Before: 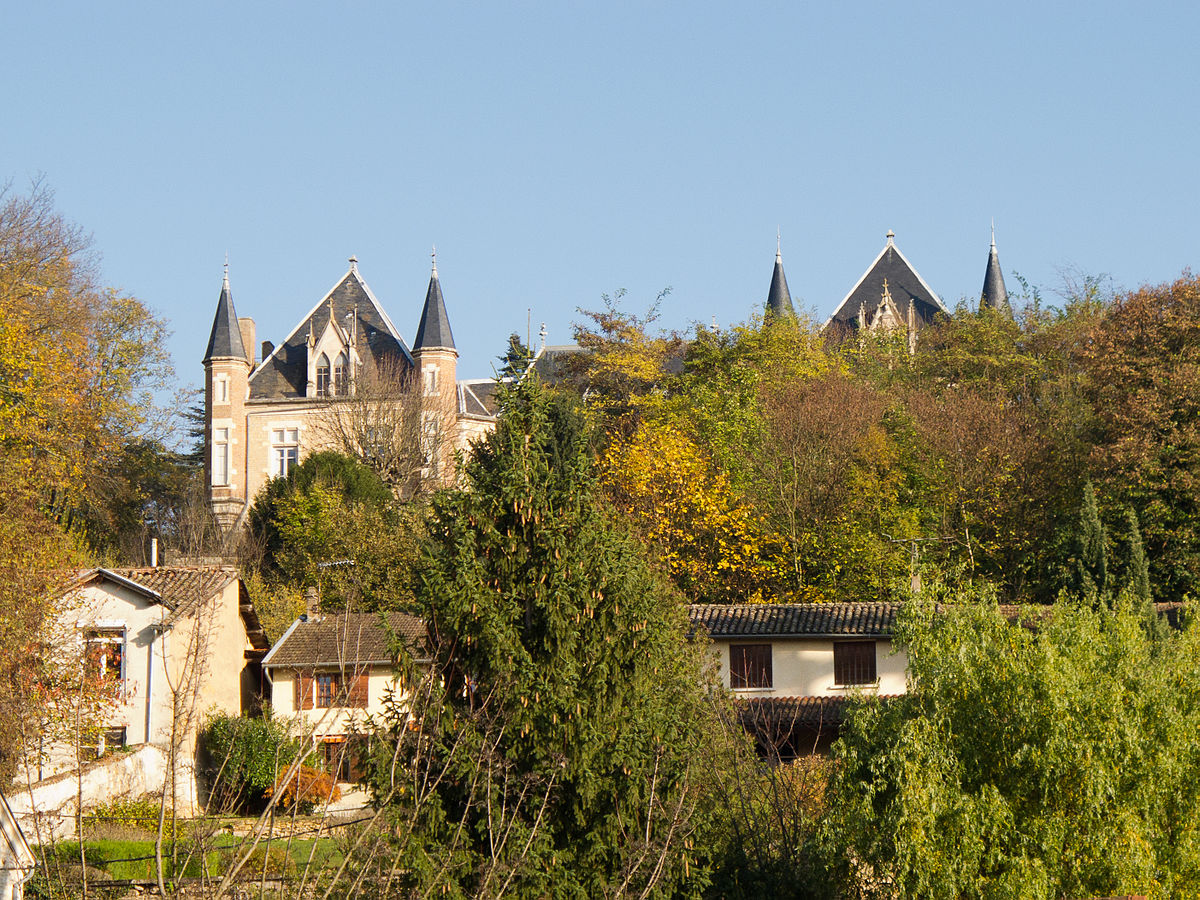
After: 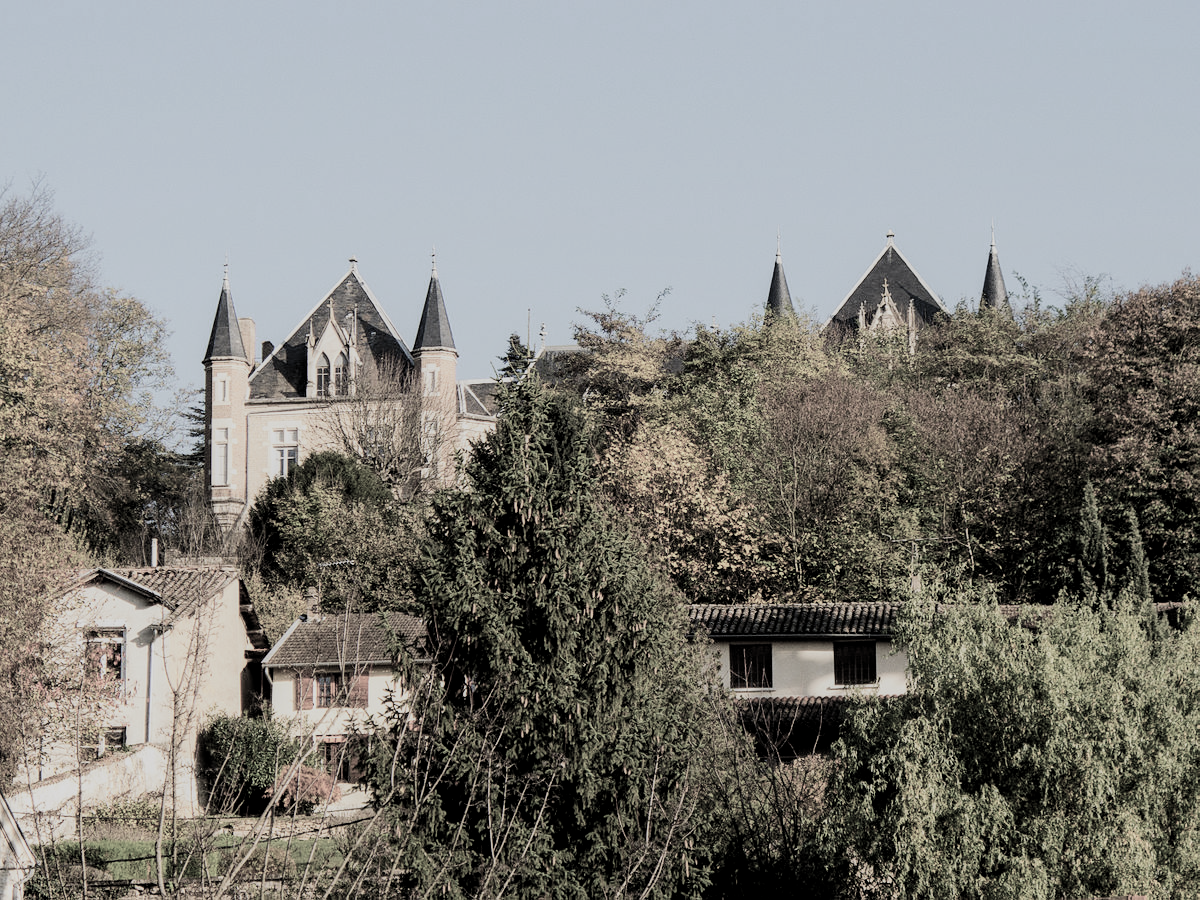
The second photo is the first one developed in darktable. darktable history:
local contrast: highlights 63%, shadows 103%, detail 106%, midtone range 0.522
filmic rgb: black relative exposure -5.15 EV, white relative exposure 3.96 EV, hardness 2.89, contrast 1.299, highlights saturation mix -30.93%, color science v5 (2021), contrast in shadows safe, contrast in highlights safe
